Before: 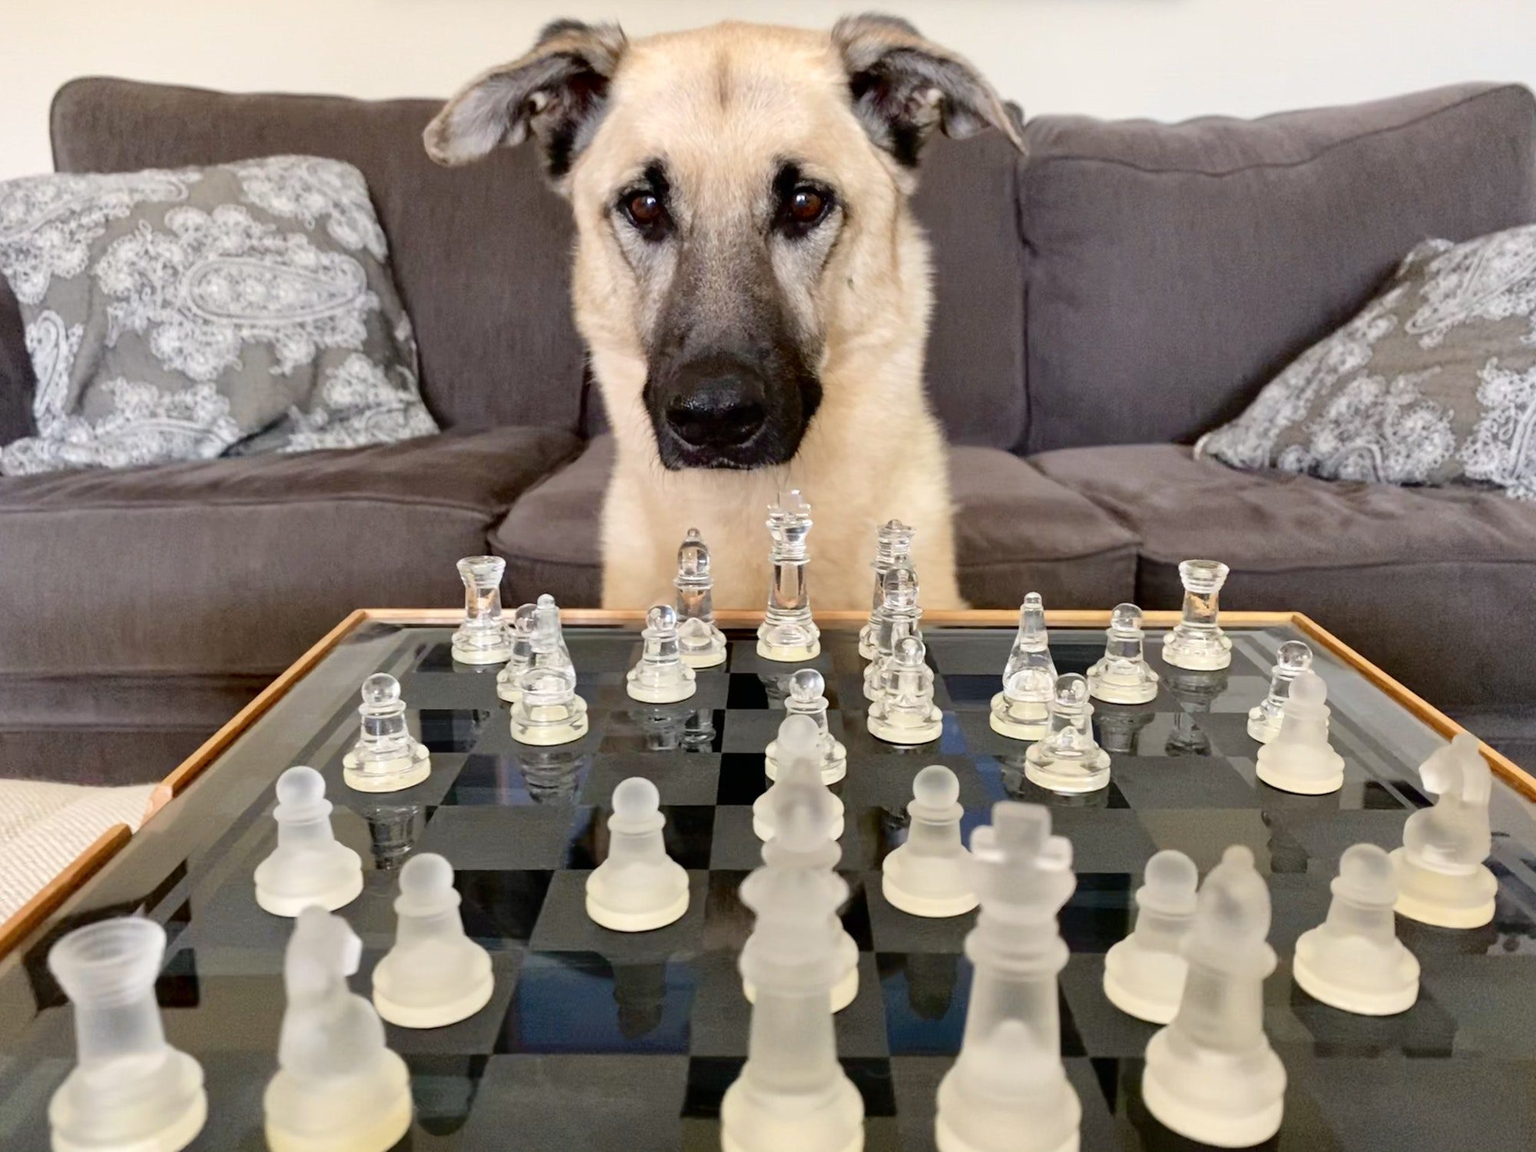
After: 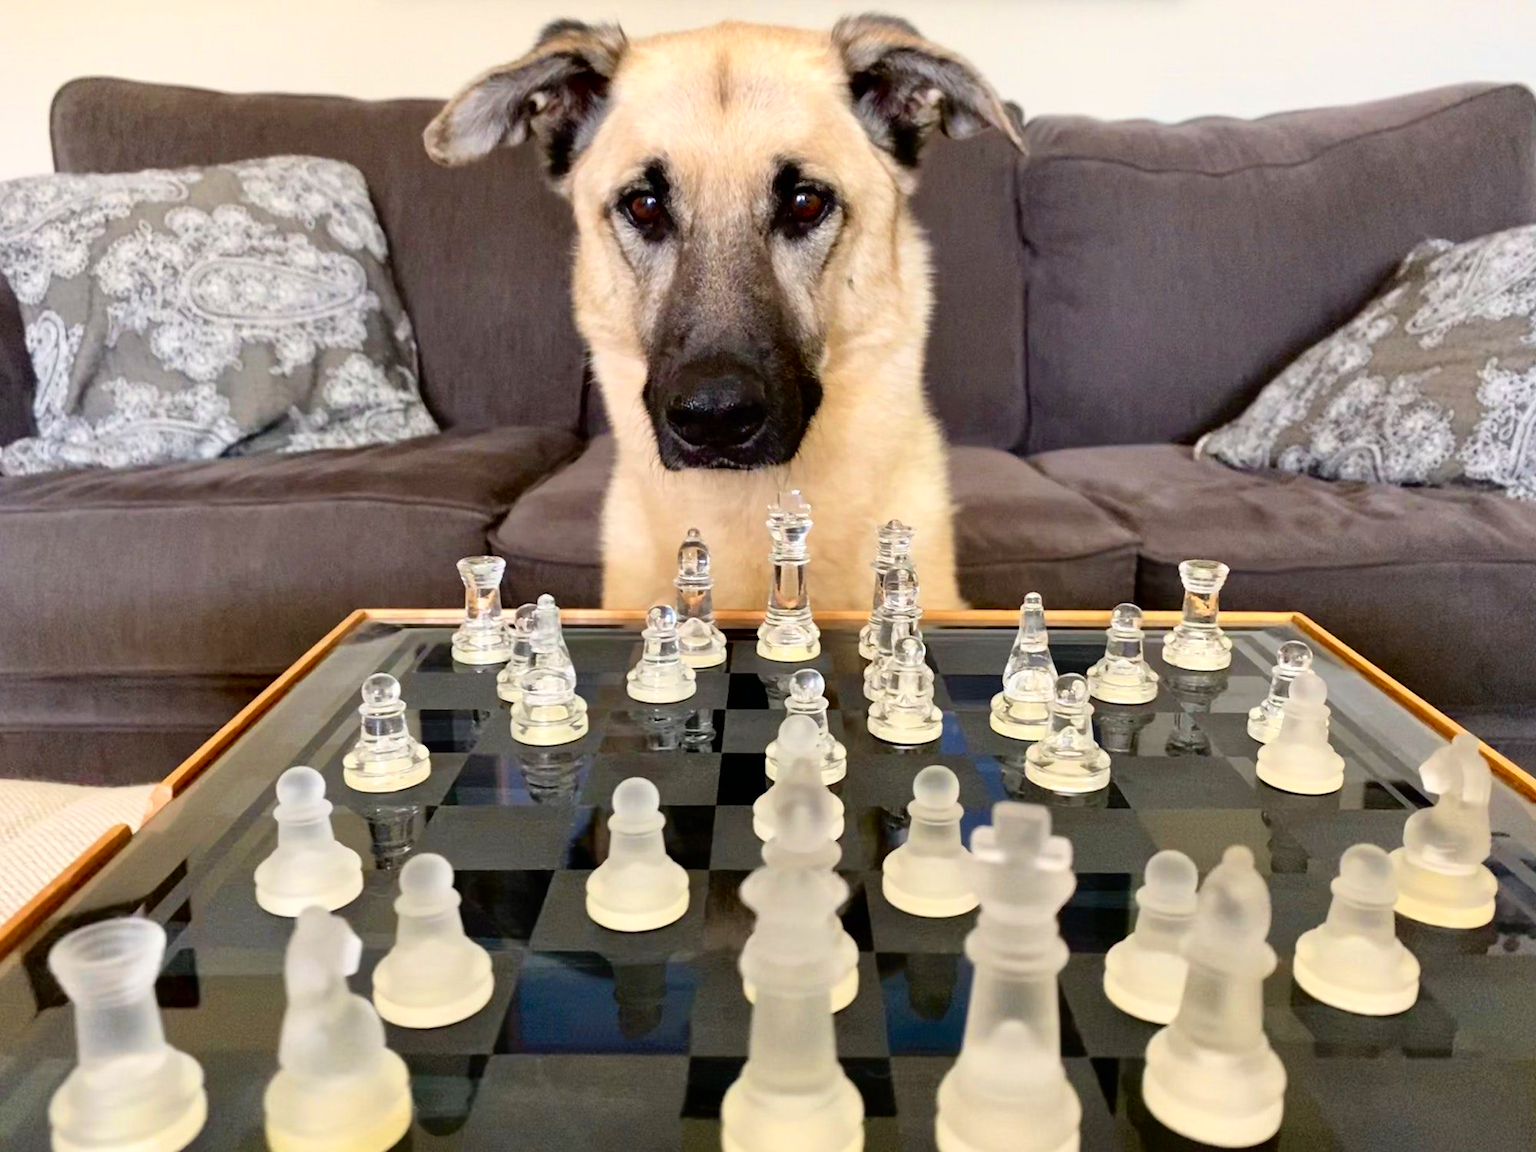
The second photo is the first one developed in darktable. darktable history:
color zones: curves: ch0 [(0, 0.613) (0.01, 0.613) (0.245, 0.448) (0.498, 0.529) (0.642, 0.665) (0.879, 0.777) (0.99, 0.613)]; ch1 [(0, 0) (0.143, 0) (0.286, 0) (0.429, 0) (0.571, 0) (0.714, 0) (0.857, 0)], mix -138.01%
rgb curve: curves: ch0 [(0, 0) (0.078, 0.051) (0.929, 0.956) (1, 1)], compensate middle gray true
